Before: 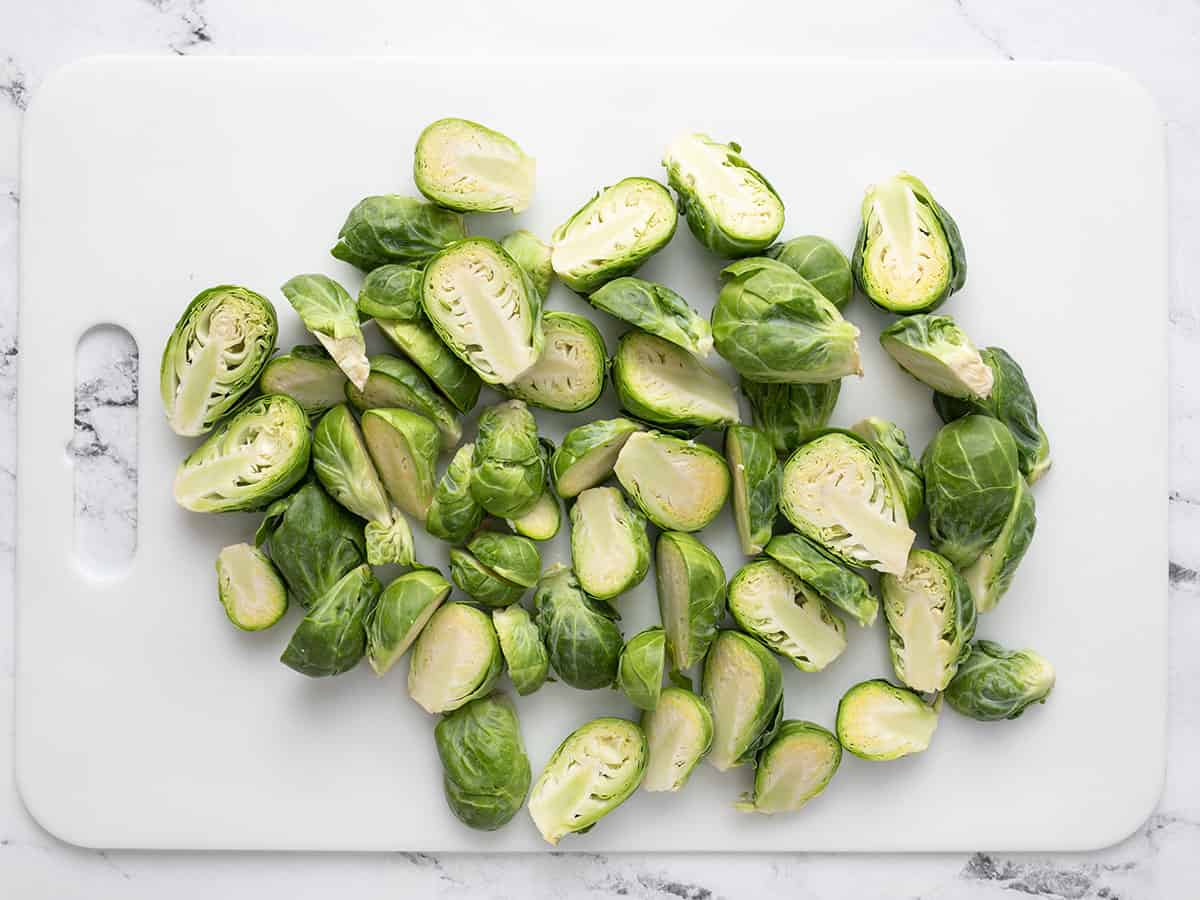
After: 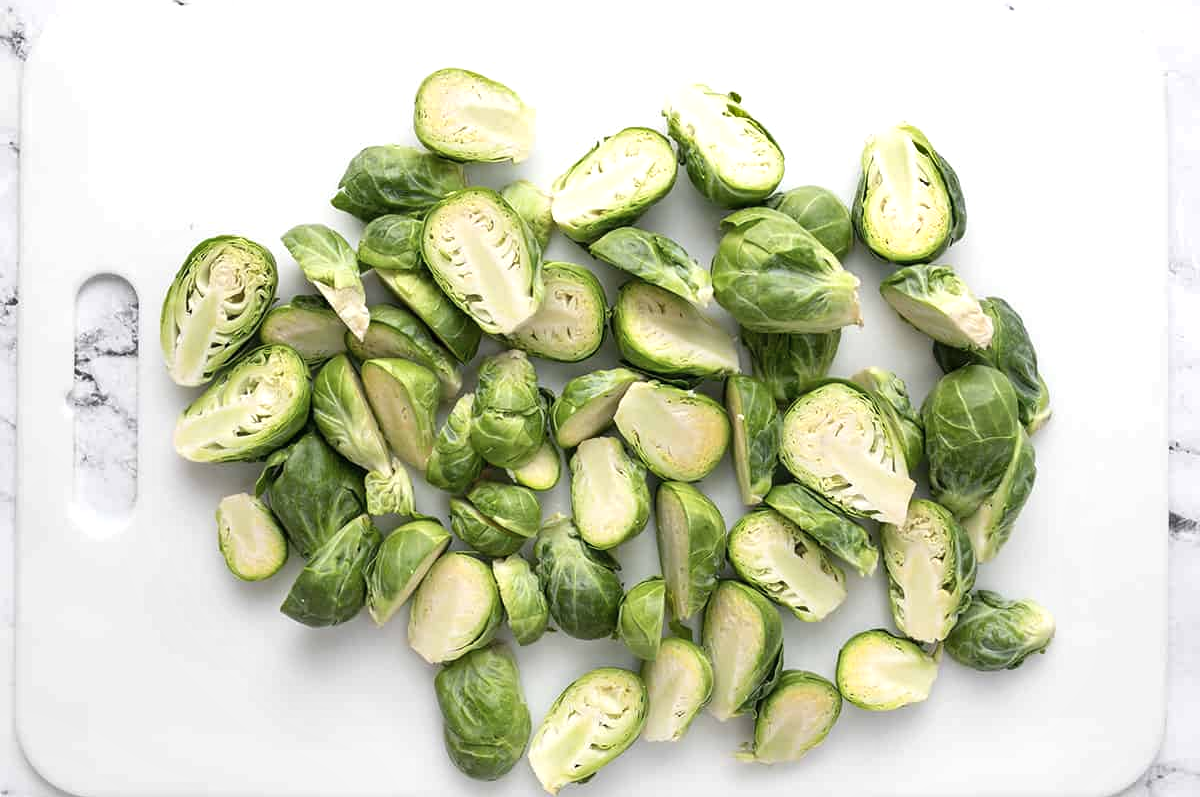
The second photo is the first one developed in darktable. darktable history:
contrast brightness saturation: saturation -0.067
crop and rotate: top 5.559%, bottom 5.803%
shadows and highlights: radius 46.31, white point adjustment 6.72, compress 79.83%, soften with gaussian
